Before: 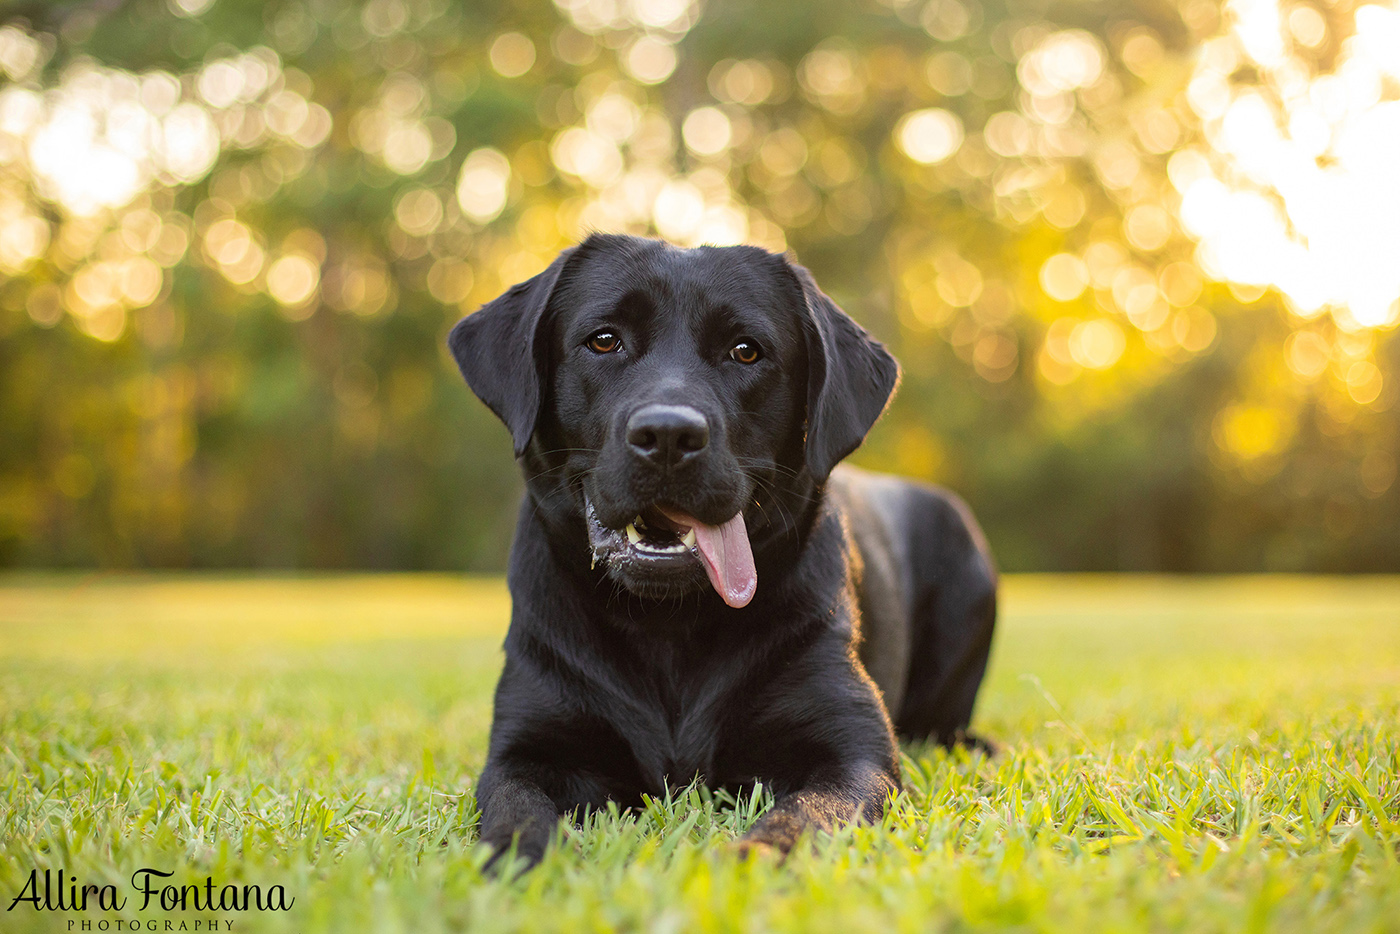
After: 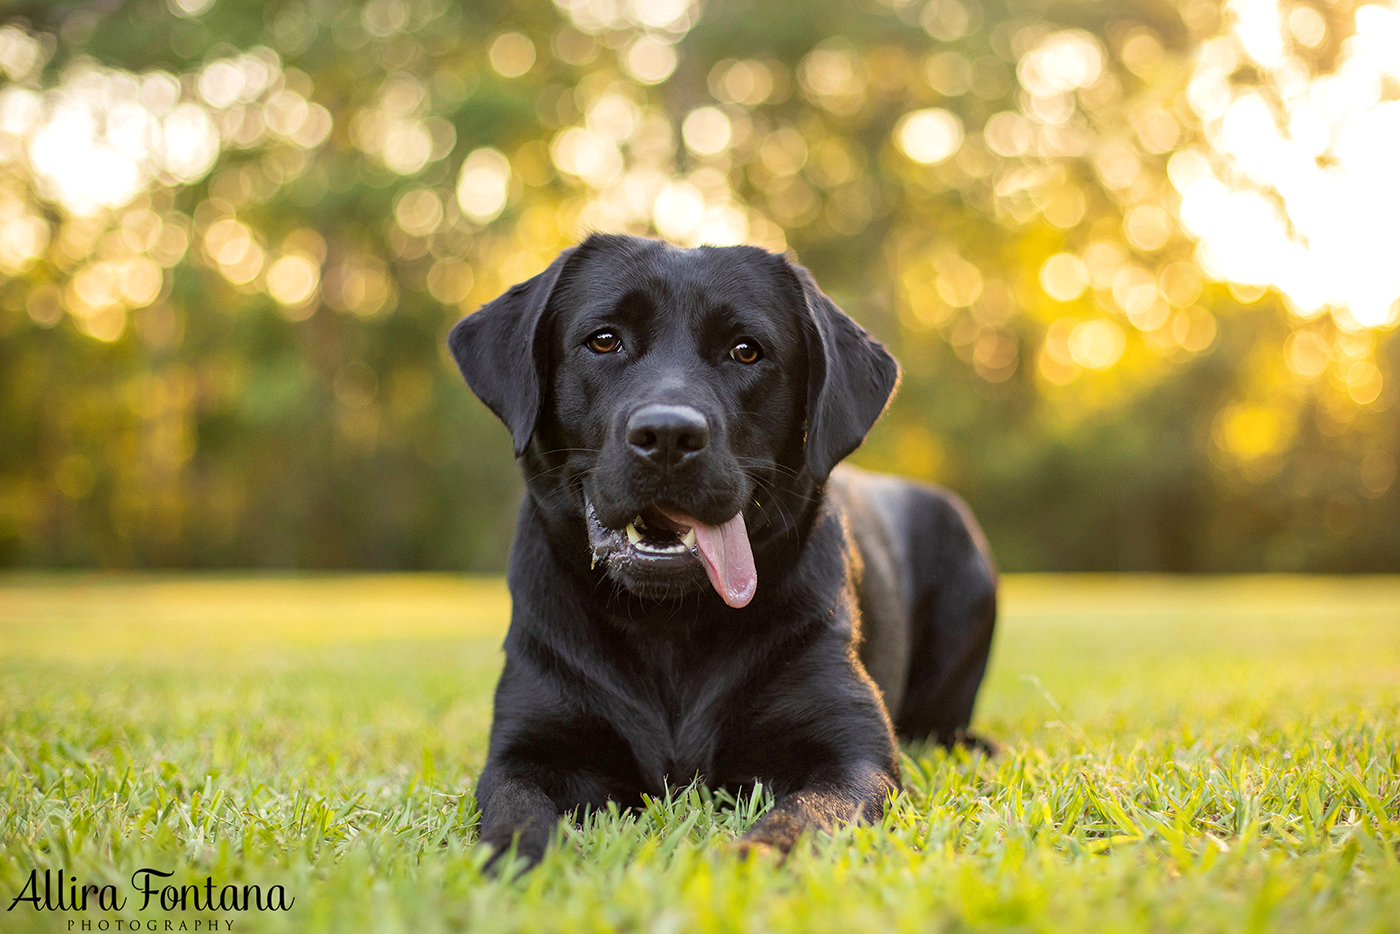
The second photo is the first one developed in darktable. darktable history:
tone equalizer: edges refinement/feathering 500, mask exposure compensation -1.57 EV, preserve details no
local contrast: mode bilateral grid, contrast 20, coarseness 50, detail 120%, midtone range 0.2
